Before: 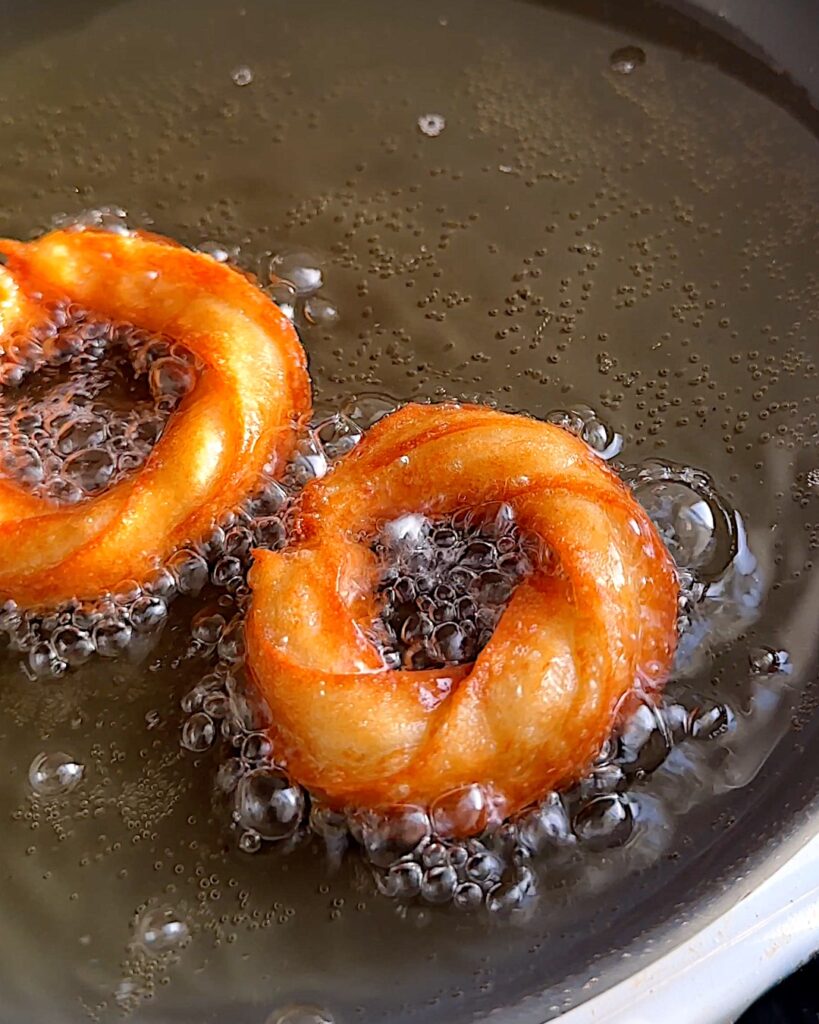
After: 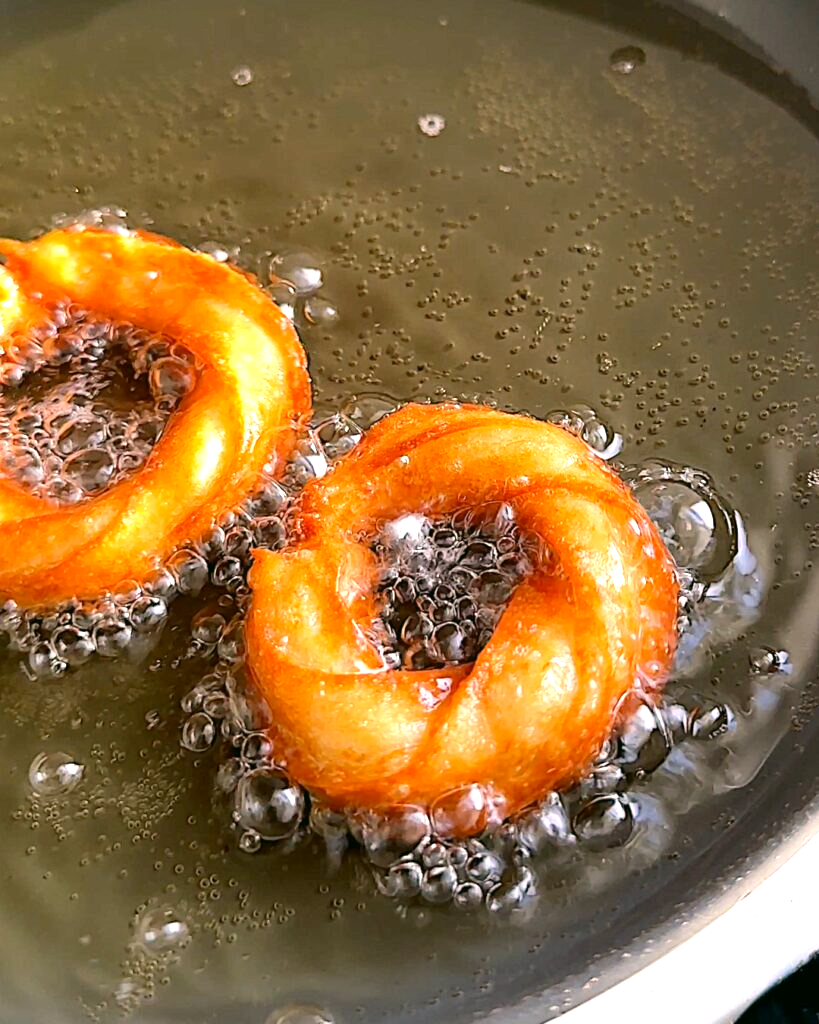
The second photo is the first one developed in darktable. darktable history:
color correction: highlights a* 4.02, highlights b* 4.98, shadows a* -7.55, shadows b* 4.98
exposure: exposure 0.766 EV, compensate highlight preservation false
